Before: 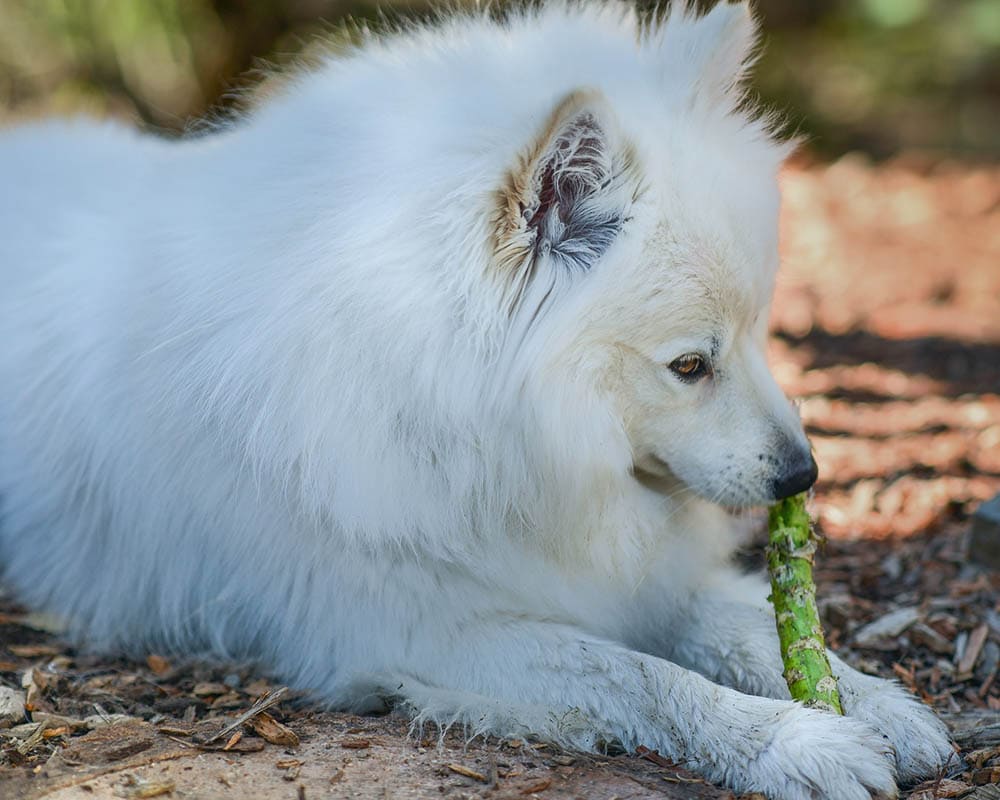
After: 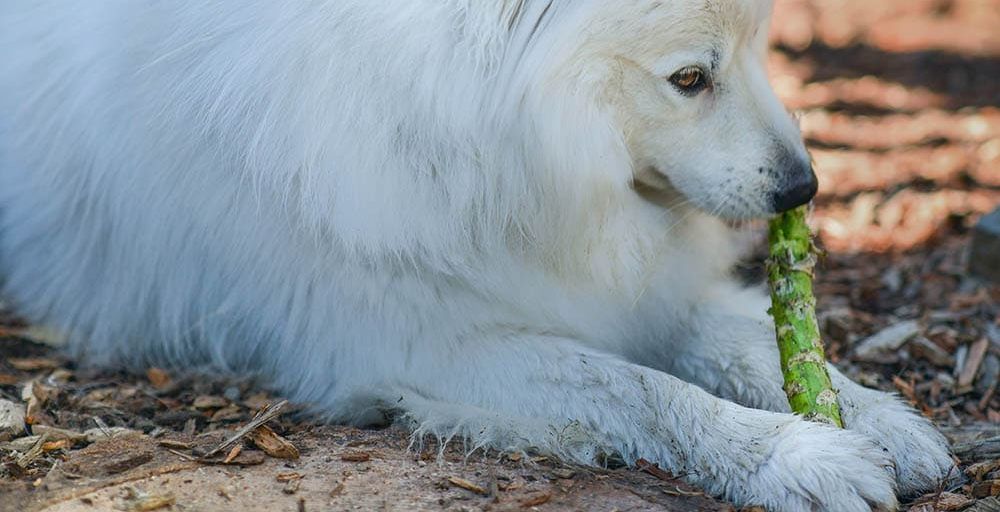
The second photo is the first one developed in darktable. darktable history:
crop and rotate: top 35.876%
